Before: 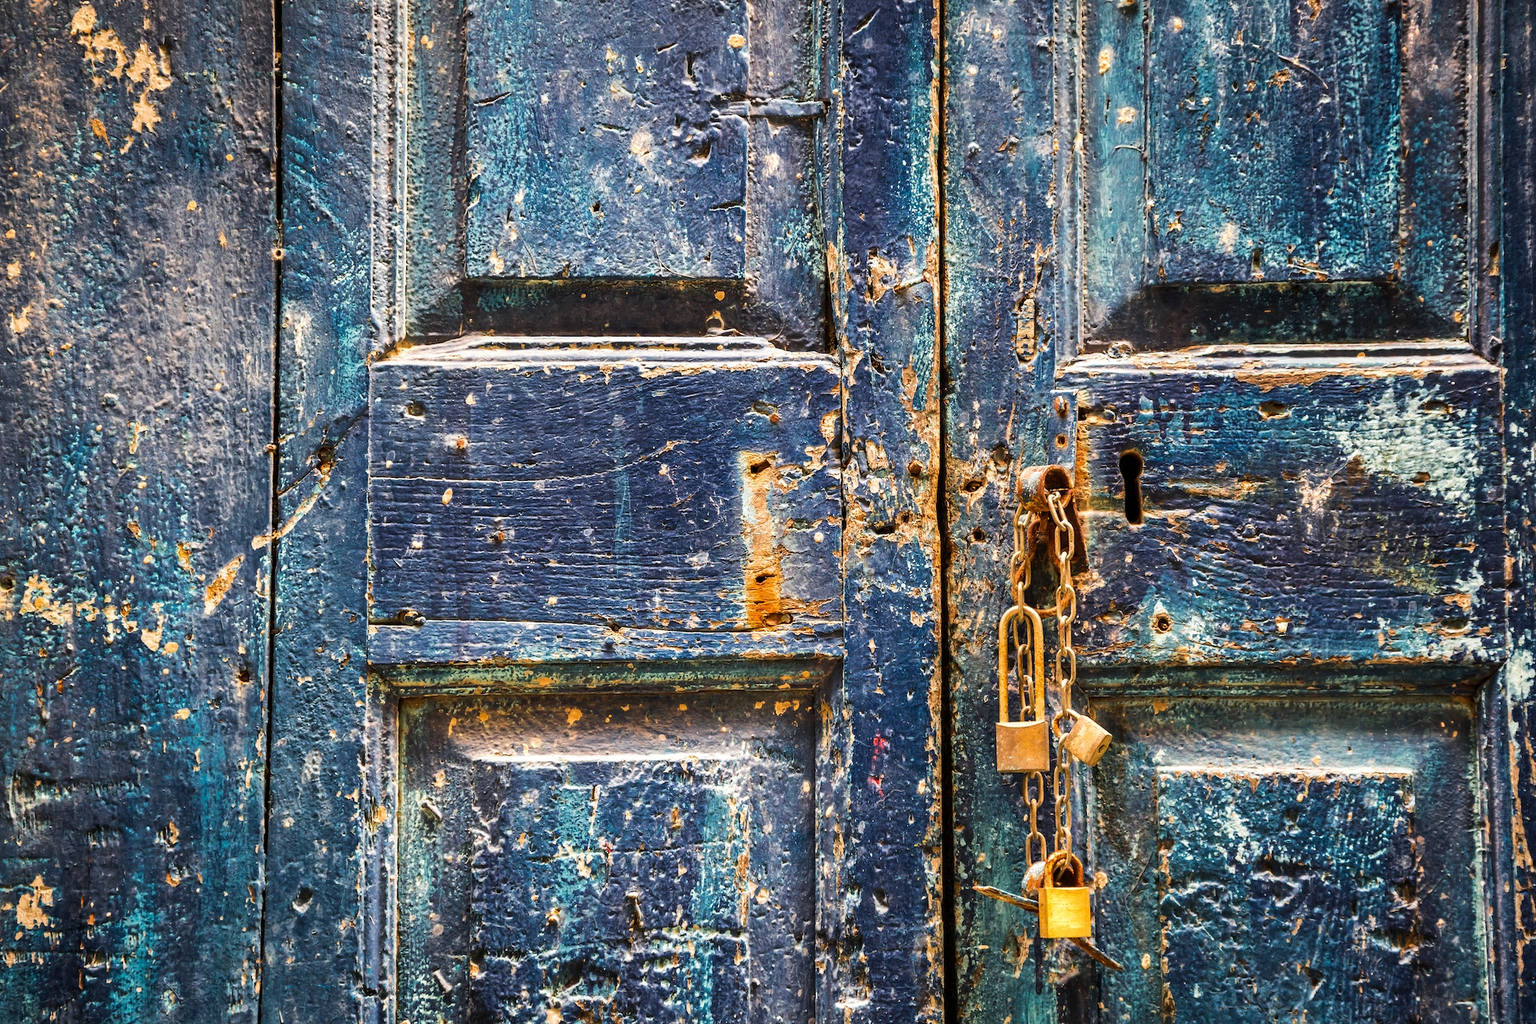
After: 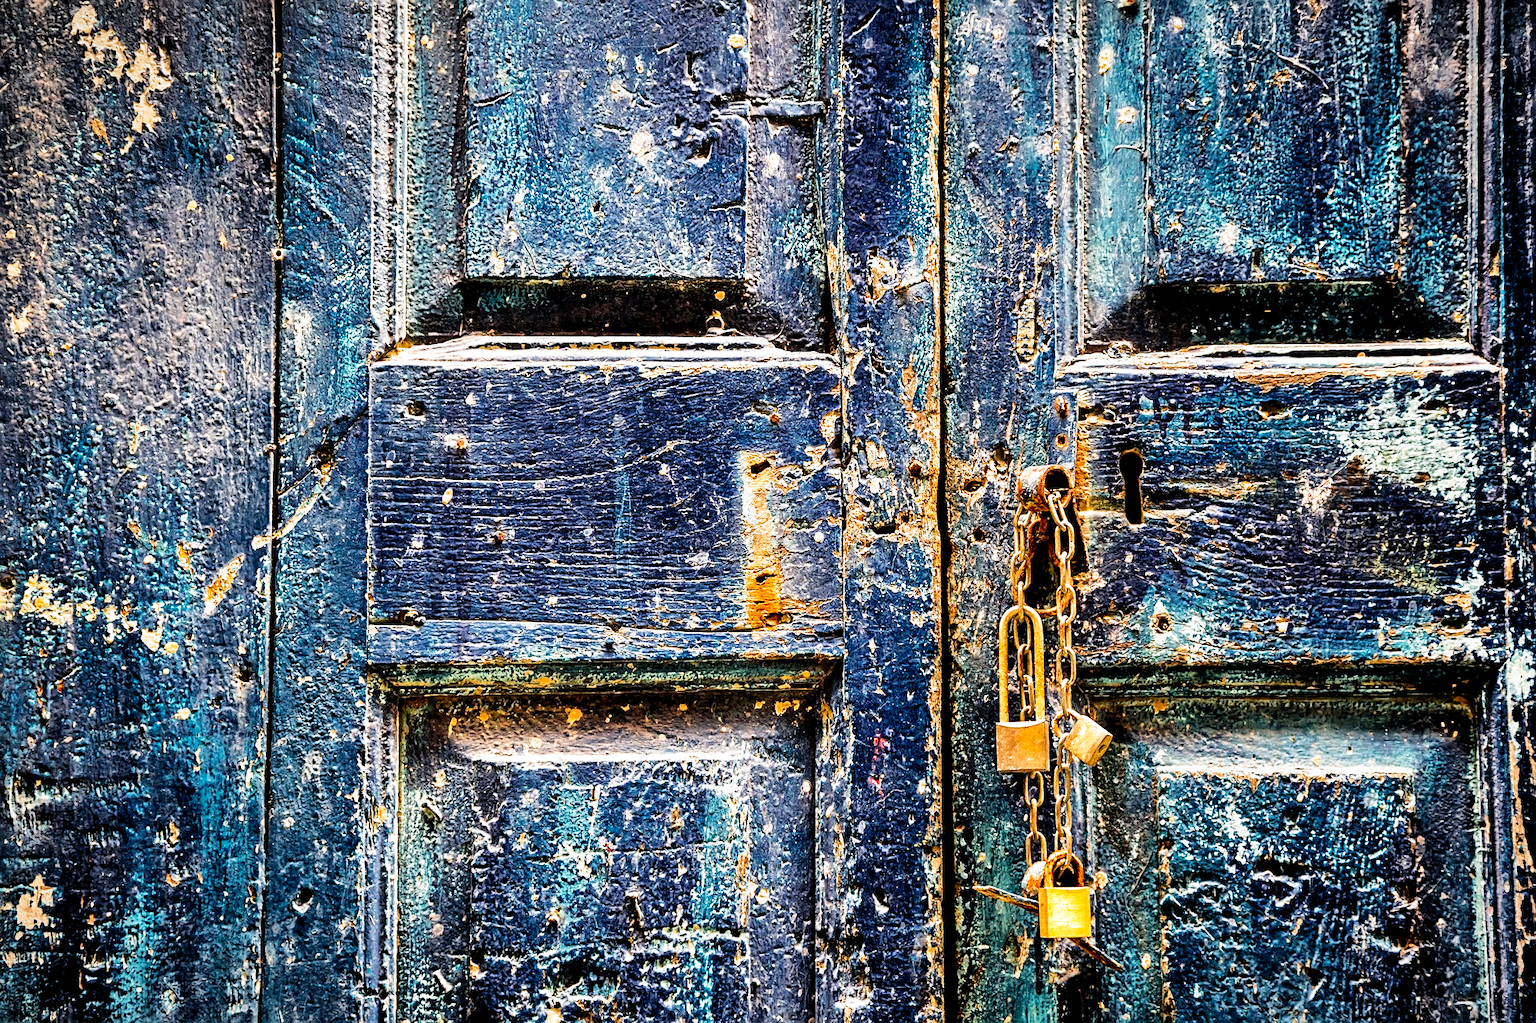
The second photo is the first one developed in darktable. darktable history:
rgb levels: levels [[0.01, 0.419, 0.839], [0, 0.5, 1], [0, 0.5, 1]]
shadows and highlights: soften with gaussian
filmic rgb: black relative exposure -6.3 EV, white relative exposure 2.8 EV, threshold 3 EV, target black luminance 0%, hardness 4.6, latitude 67.35%, contrast 1.292, shadows ↔ highlights balance -3.5%, preserve chrominance no, color science v4 (2020), contrast in shadows soft, enable highlight reconstruction true
sharpen: on, module defaults
vignetting: fall-off start 100%, brightness -0.282, width/height ratio 1.31
